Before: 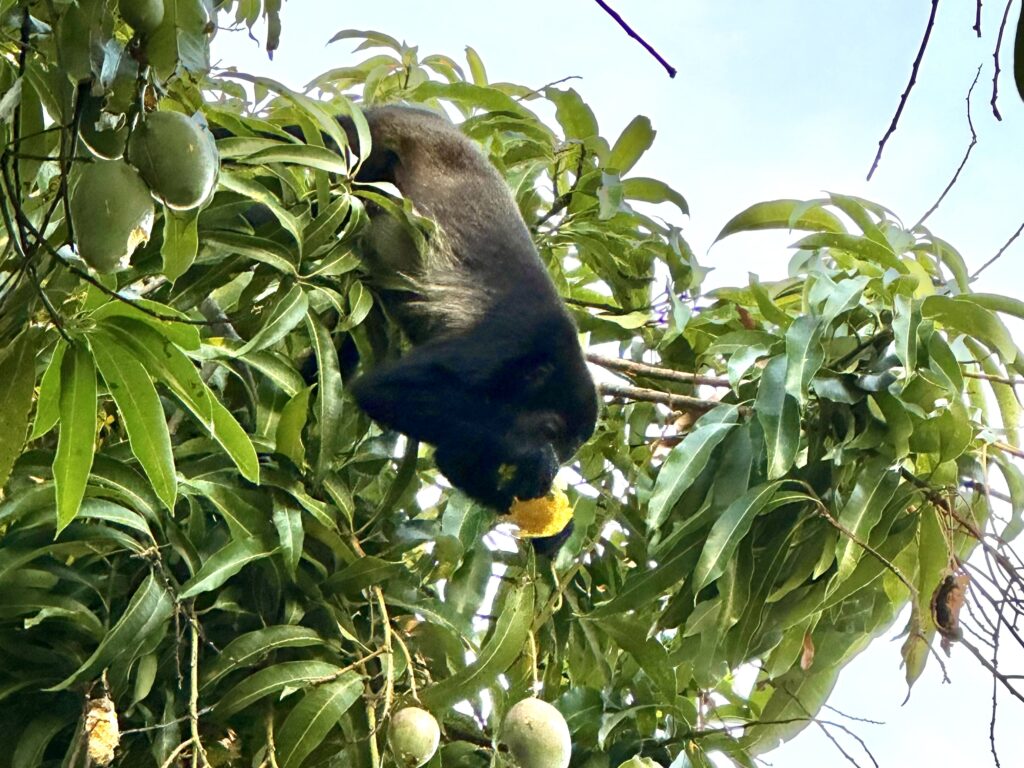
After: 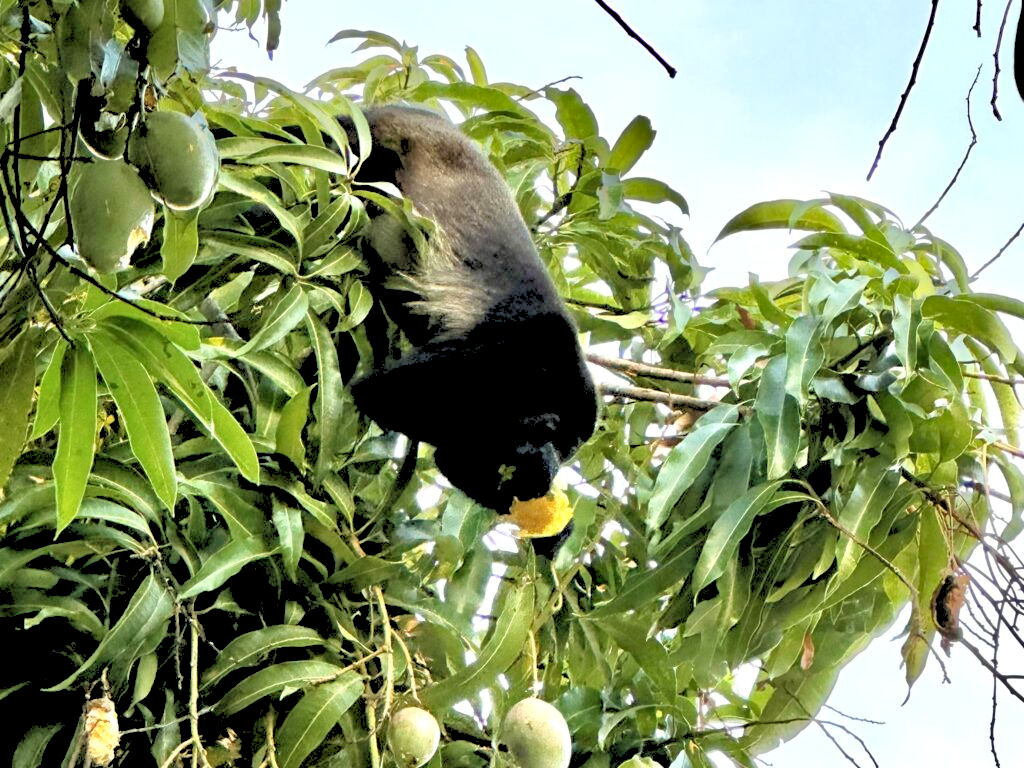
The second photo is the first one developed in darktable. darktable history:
rgb levels: levels [[0.027, 0.429, 0.996], [0, 0.5, 1], [0, 0.5, 1]]
shadows and highlights: shadows 32.83, highlights -47.7, soften with gaussian
